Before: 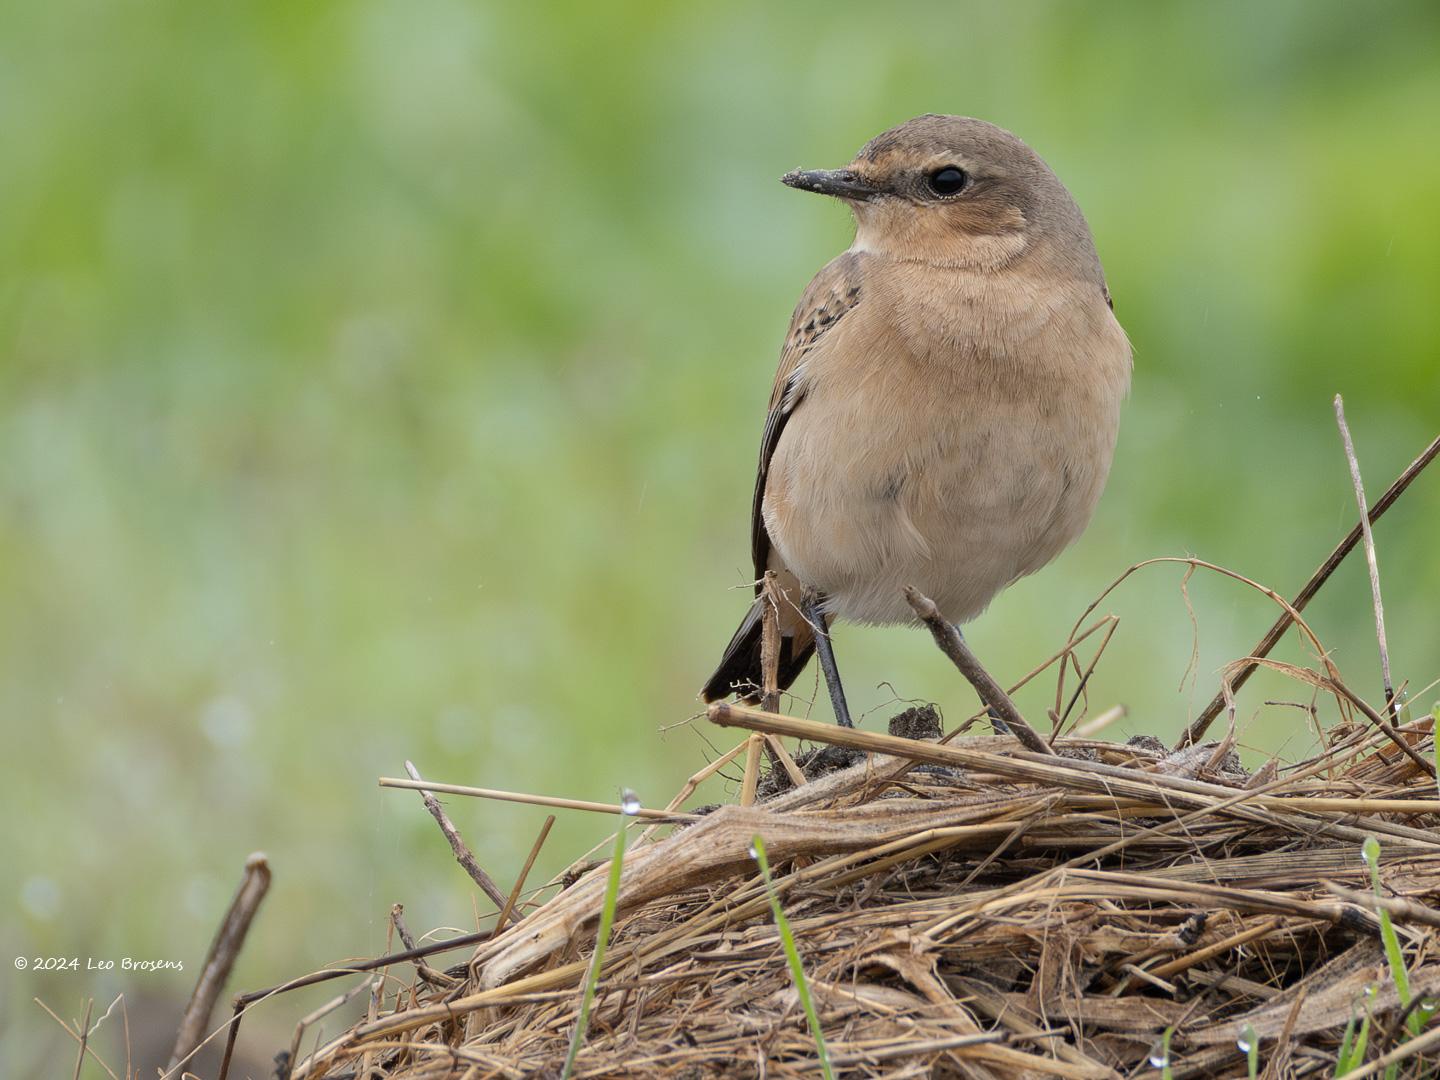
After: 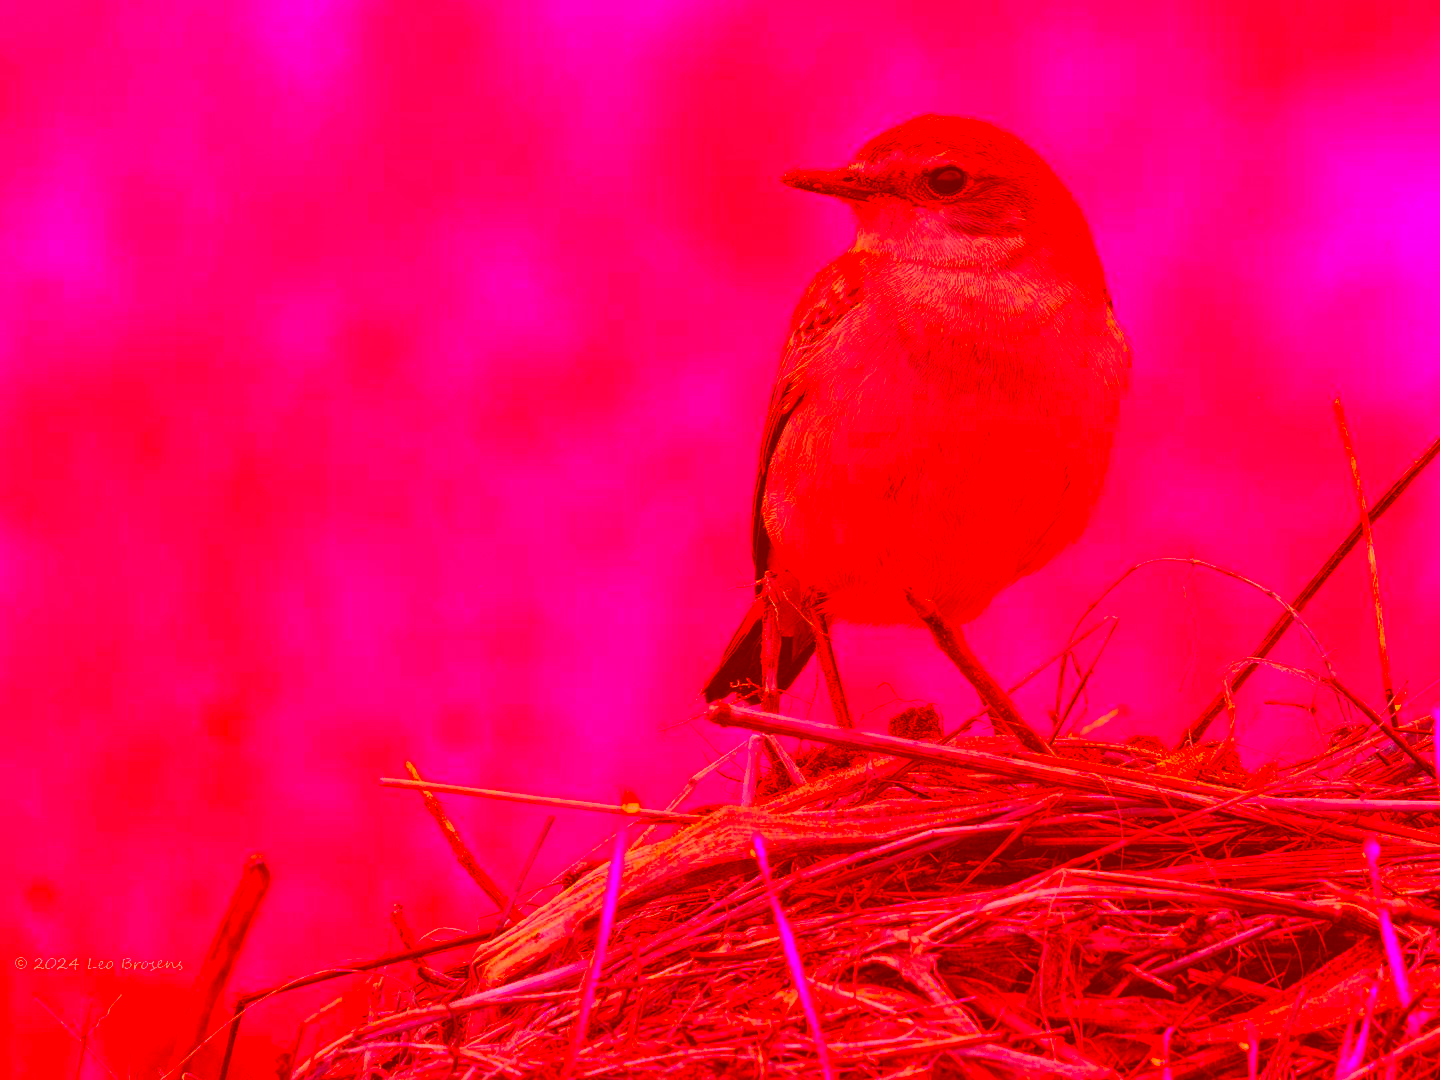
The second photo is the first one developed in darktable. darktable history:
velvia: strength 36.57%
exposure: compensate highlight preservation false
color correction: highlights a* -39.68, highlights b* -40, shadows a* -40, shadows b* -40, saturation -3
